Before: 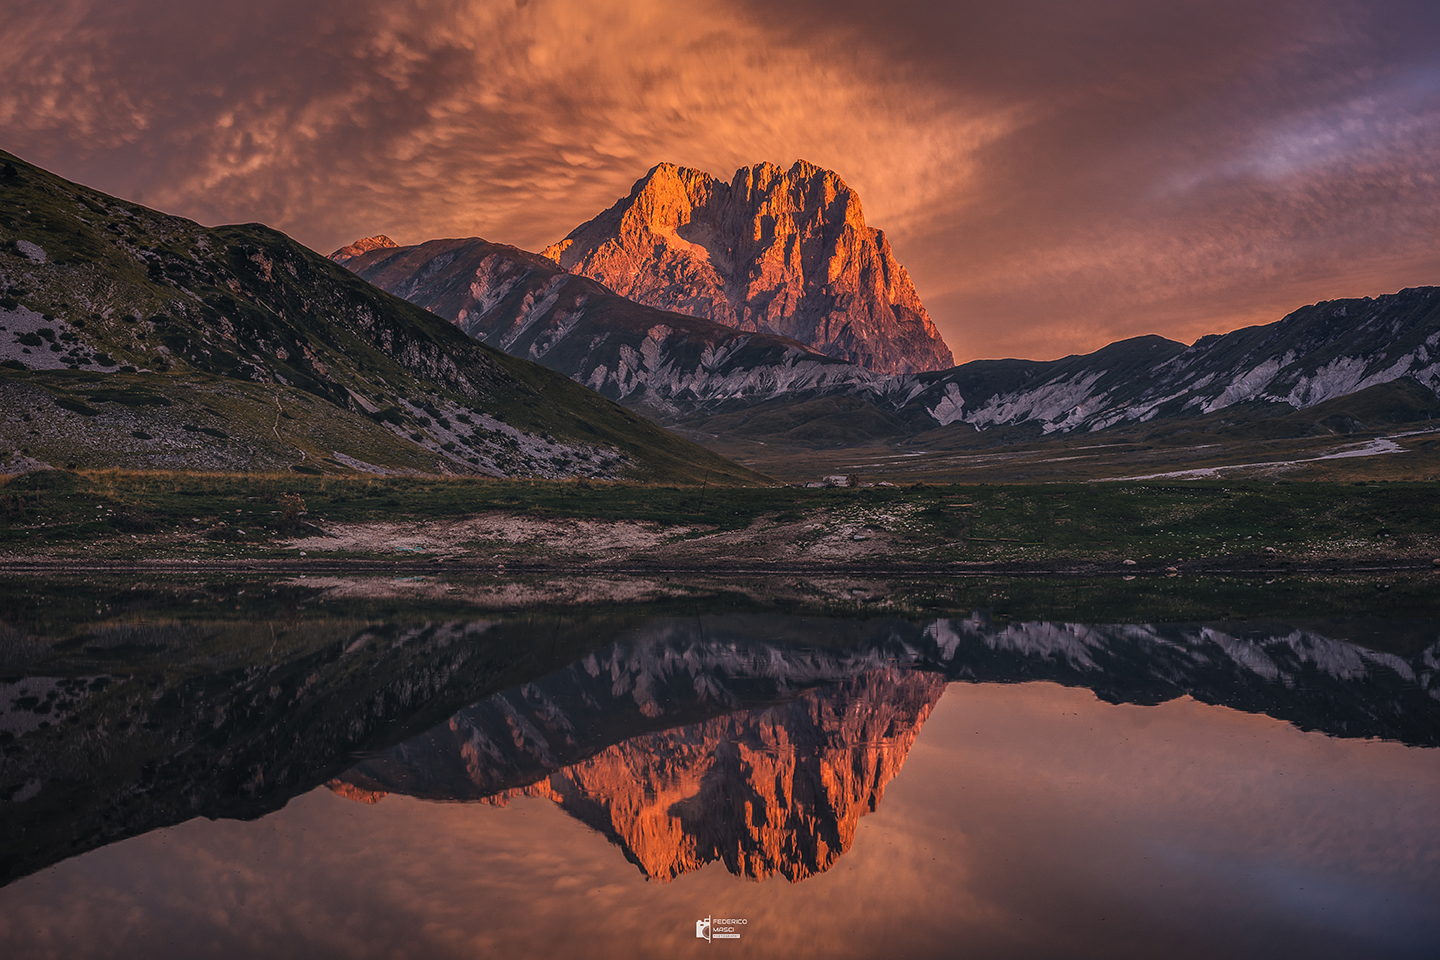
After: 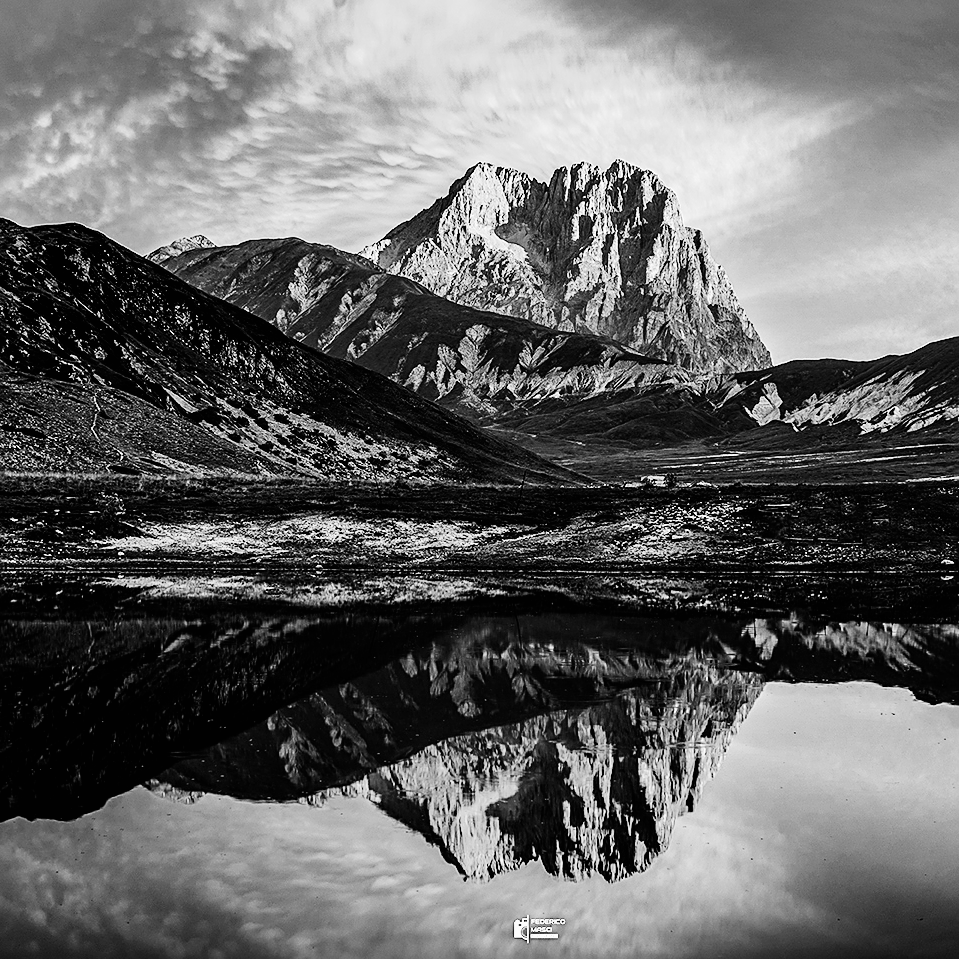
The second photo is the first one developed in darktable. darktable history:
crop and rotate: left 12.673%, right 20.66%
tone curve: curves: ch0 [(0, 0) (0.003, 0.003) (0.011, 0.014) (0.025, 0.033) (0.044, 0.06) (0.069, 0.096) (0.1, 0.132) (0.136, 0.174) (0.177, 0.226) (0.224, 0.282) (0.277, 0.352) (0.335, 0.435) (0.399, 0.524) (0.468, 0.615) (0.543, 0.695) (0.623, 0.771) (0.709, 0.835) (0.801, 0.894) (0.898, 0.944) (1, 1)], preserve colors none
sharpen: on, module defaults
filmic rgb: black relative exposure -4 EV, white relative exposure 3 EV, hardness 3.02, contrast 1.5
color balance rgb: linear chroma grading › global chroma 9%, perceptual saturation grading › global saturation 36%, perceptual saturation grading › shadows 35%, perceptual brilliance grading › global brilliance 15%, perceptual brilliance grading › shadows -35%, global vibrance 15%
monochrome: size 3.1
exposure: black level correction 0, exposure 0.9 EV, compensate highlight preservation false
